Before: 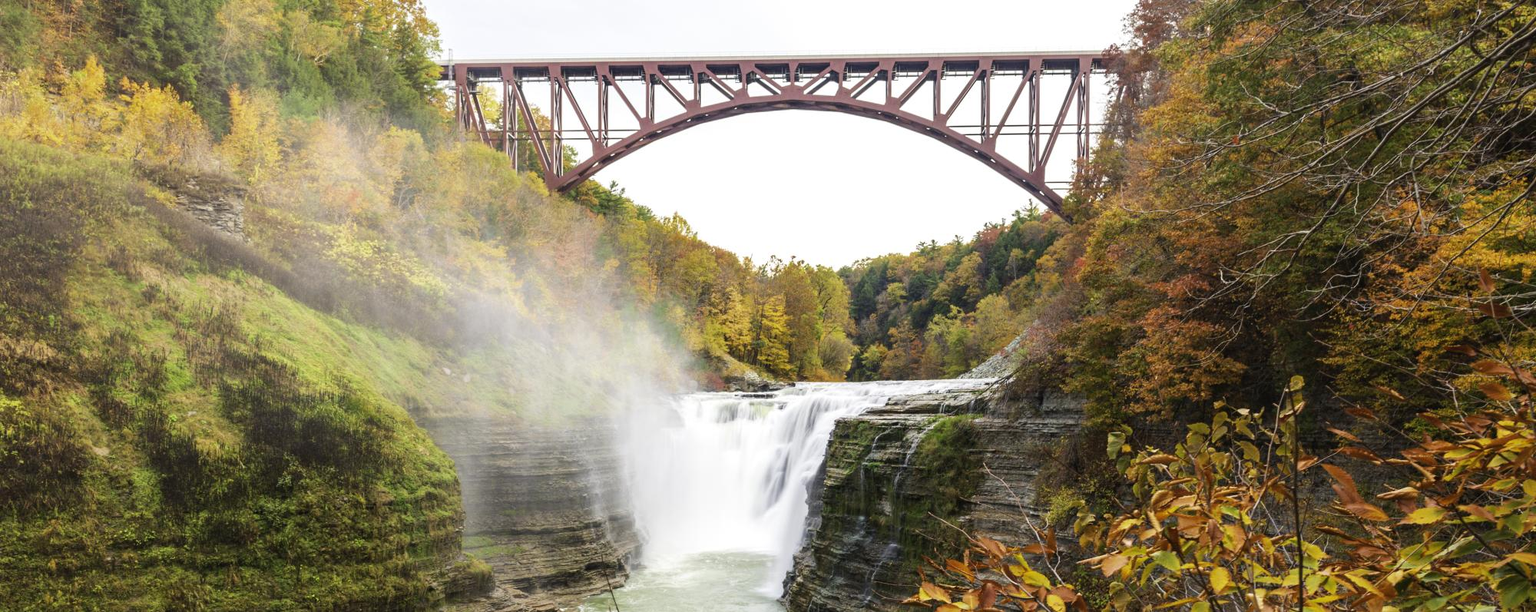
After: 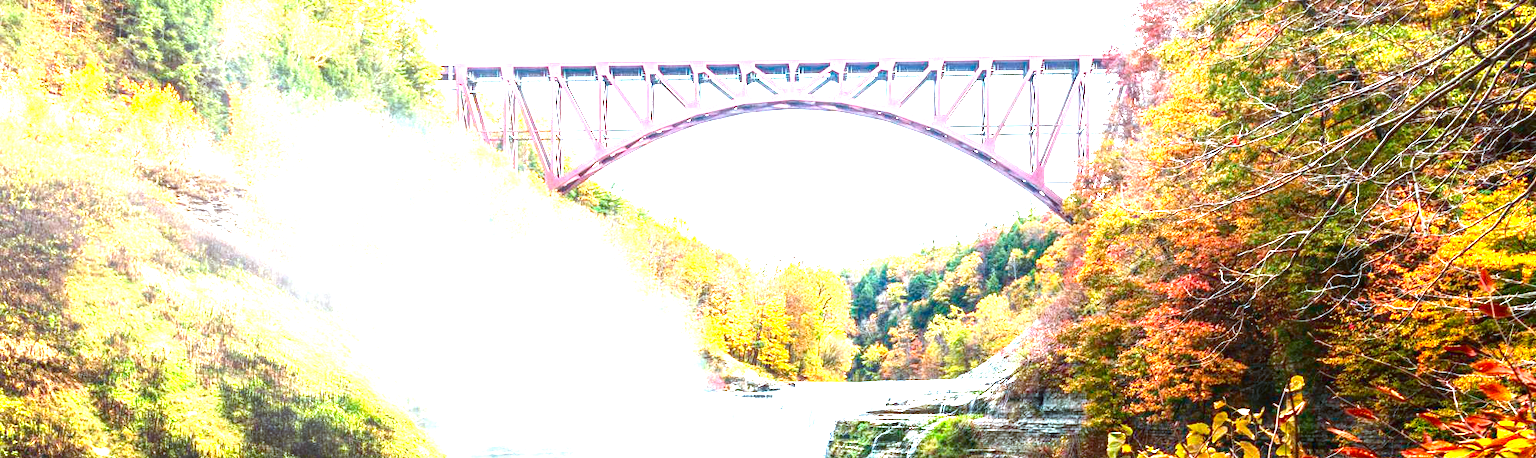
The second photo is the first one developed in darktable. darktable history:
crop: bottom 24.988%
white balance: red 0.926, green 1.003, blue 1.133
local contrast: on, module defaults
exposure: black level correction 0, exposure 1.75 EV, compensate exposure bias true, compensate highlight preservation false
contrast brightness saturation: contrast 0.1, brightness -0.26, saturation 0.14
